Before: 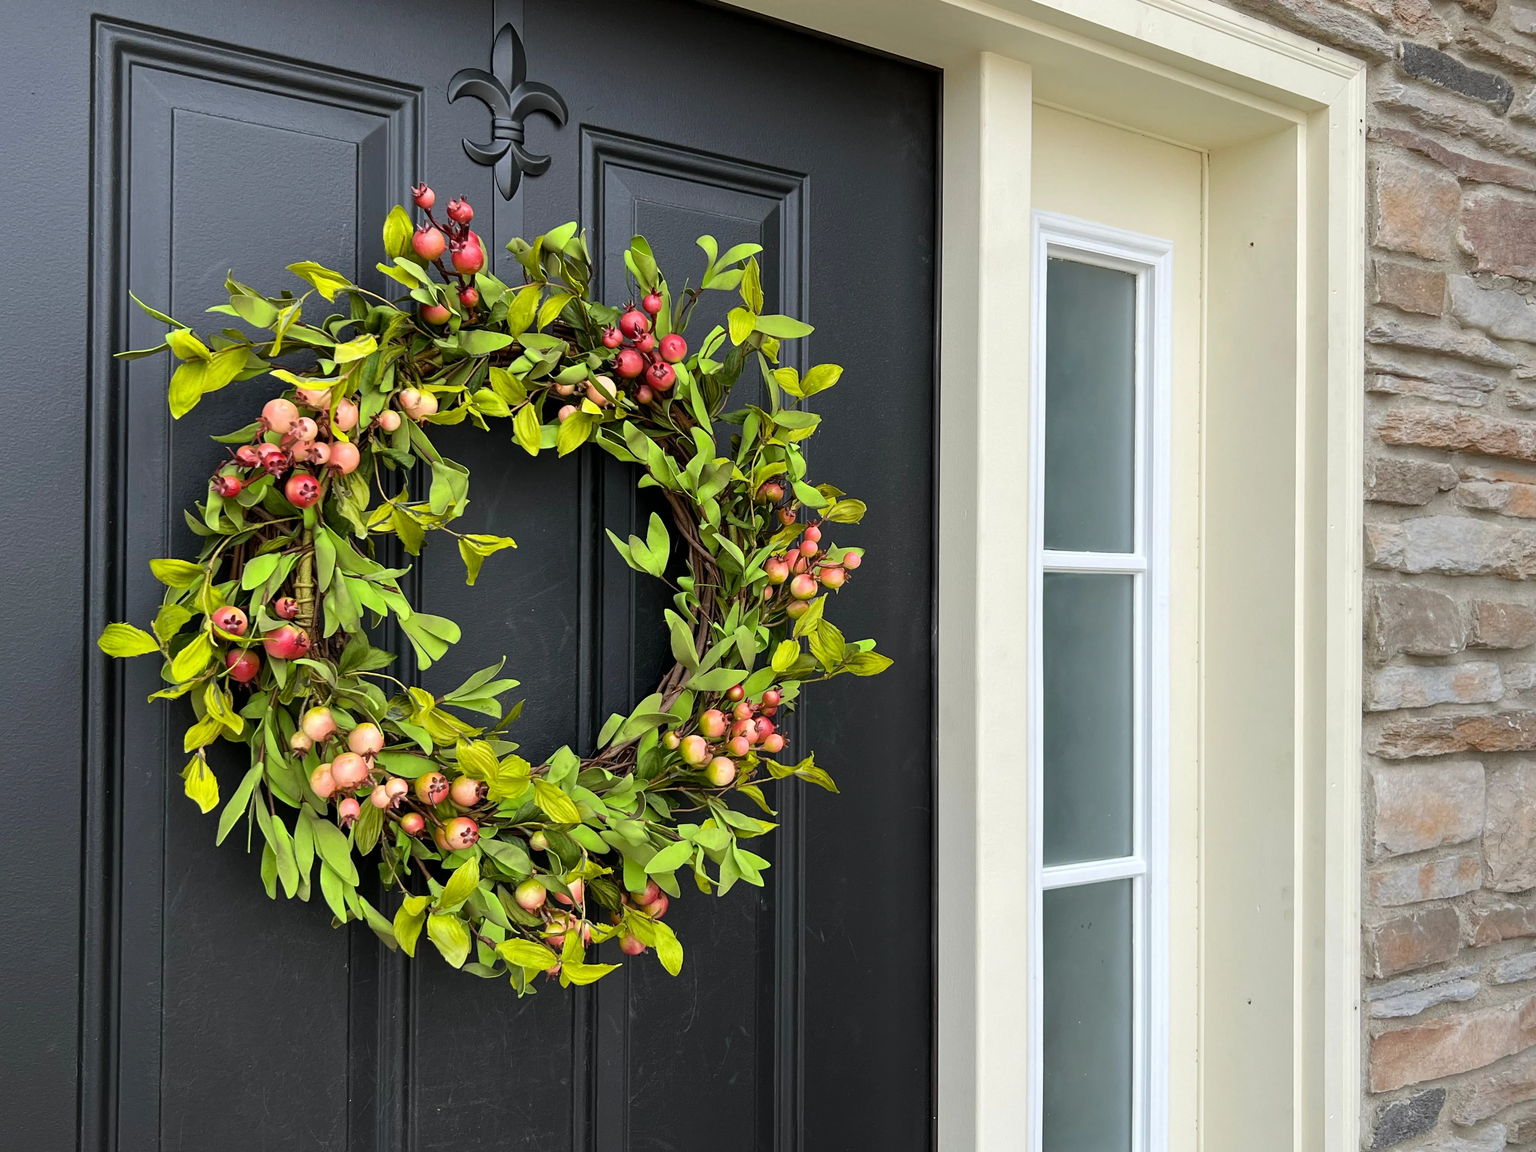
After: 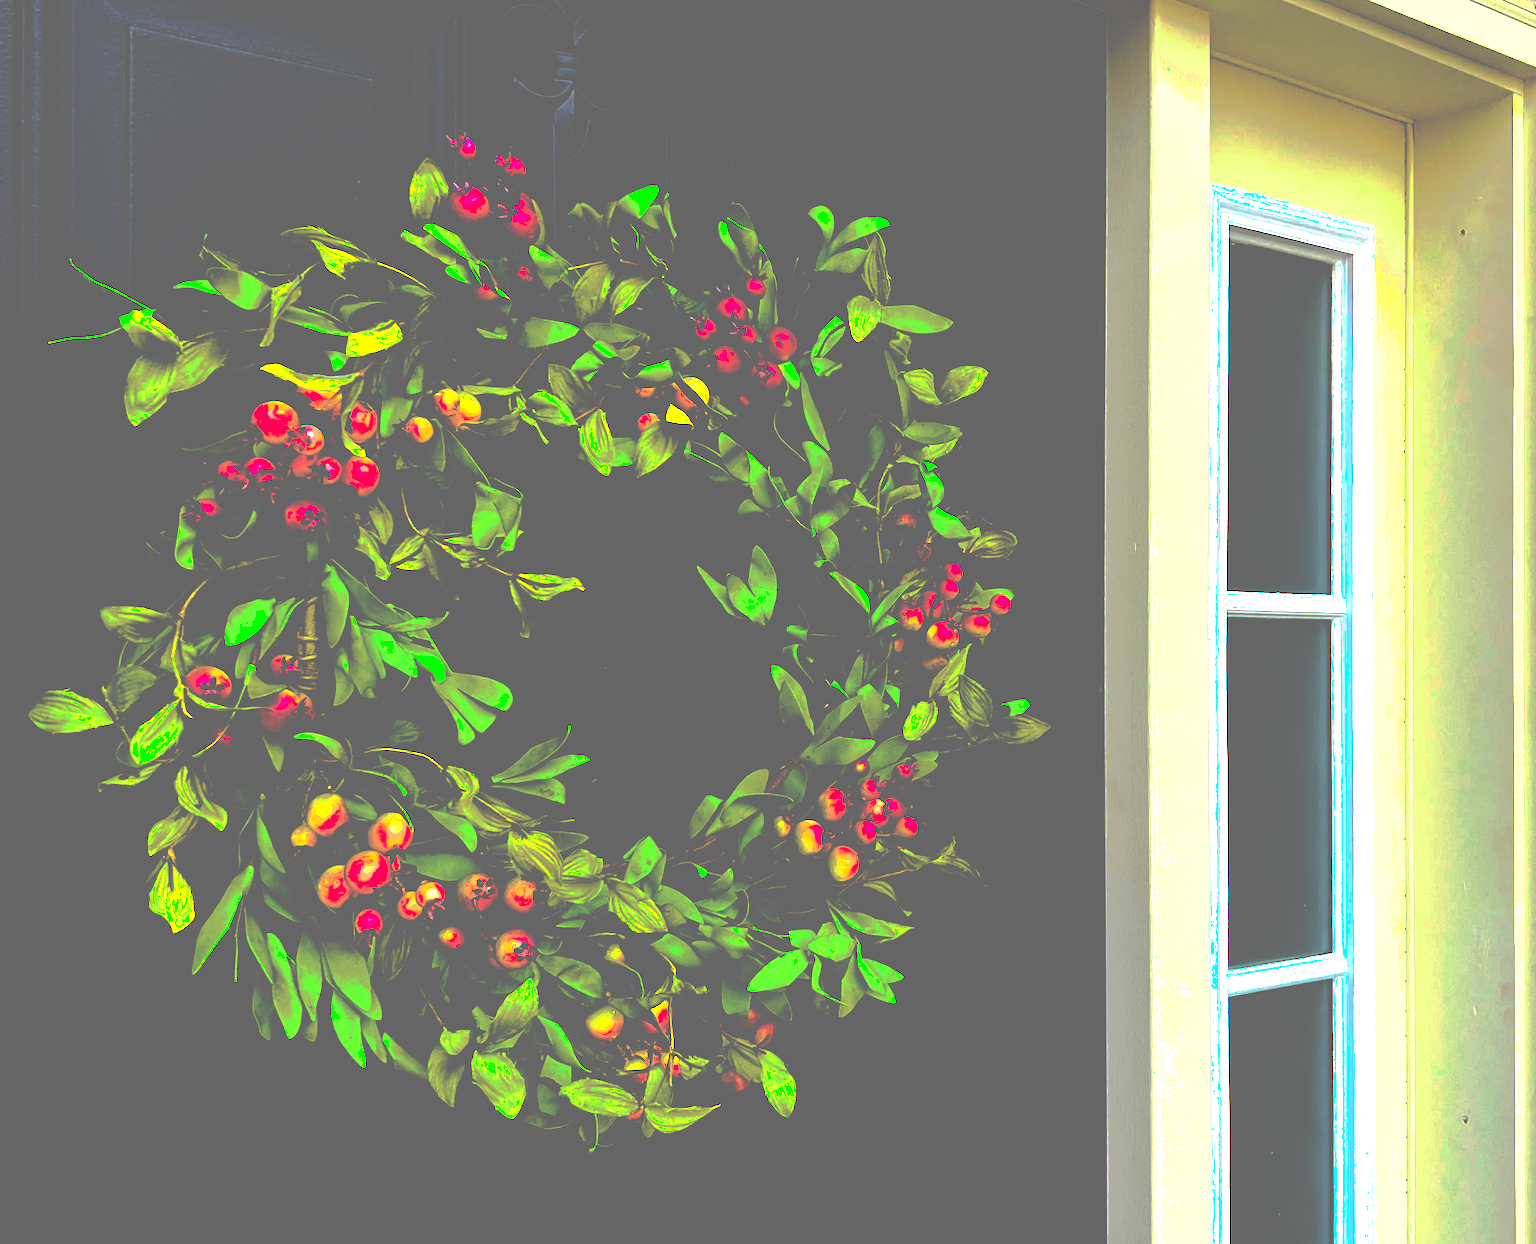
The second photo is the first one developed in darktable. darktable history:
crop and rotate: angle 1°, left 4.281%, top 0.642%, right 11.383%, bottom 2.486%
rotate and perspective: rotation 0.679°, lens shift (horizontal) 0.136, crop left 0.009, crop right 0.991, crop top 0.078, crop bottom 0.95
color balance rgb: linear chroma grading › global chroma 40.15%, perceptual saturation grading › global saturation 60.58%, perceptual saturation grading › highlights 20.44%, perceptual saturation grading › shadows -50.36%, perceptual brilliance grading › highlights 2.19%, perceptual brilliance grading › mid-tones -50.36%, perceptual brilliance grading › shadows -50.36%
tone curve: curves: ch0 [(0, 0) (0.003, 0.322) (0.011, 0.327) (0.025, 0.345) (0.044, 0.365) (0.069, 0.378) (0.1, 0.391) (0.136, 0.403) (0.177, 0.412) (0.224, 0.429) (0.277, 0.448) (0.335, 0.474) (0.399, 0.503) (0.468, 0.537) (0.543, 0.57) (0.623, 0.61) (0.709, 0.653) (0.801, 0.699) (0.898, 0.75) (1, 1)], preserve colors none
tone equalizer: -8 EV -0.417 EV, -7 EV -0.389 EV, -6 EV -0.333 EV, -5 EV -0.222 EV, -3 EV 0.222 EV, -2 EV 0.333 EV, -1 EV 0.389 EV, +0 EV 0.417 EV, edges refinement/feathering 500, mask exposure compensation -1.57 EV, preserve details no
base curve: curves: ch0 [(0, 0.036) (0.083, 0.04) (0.804, 1)], preserve colors none
